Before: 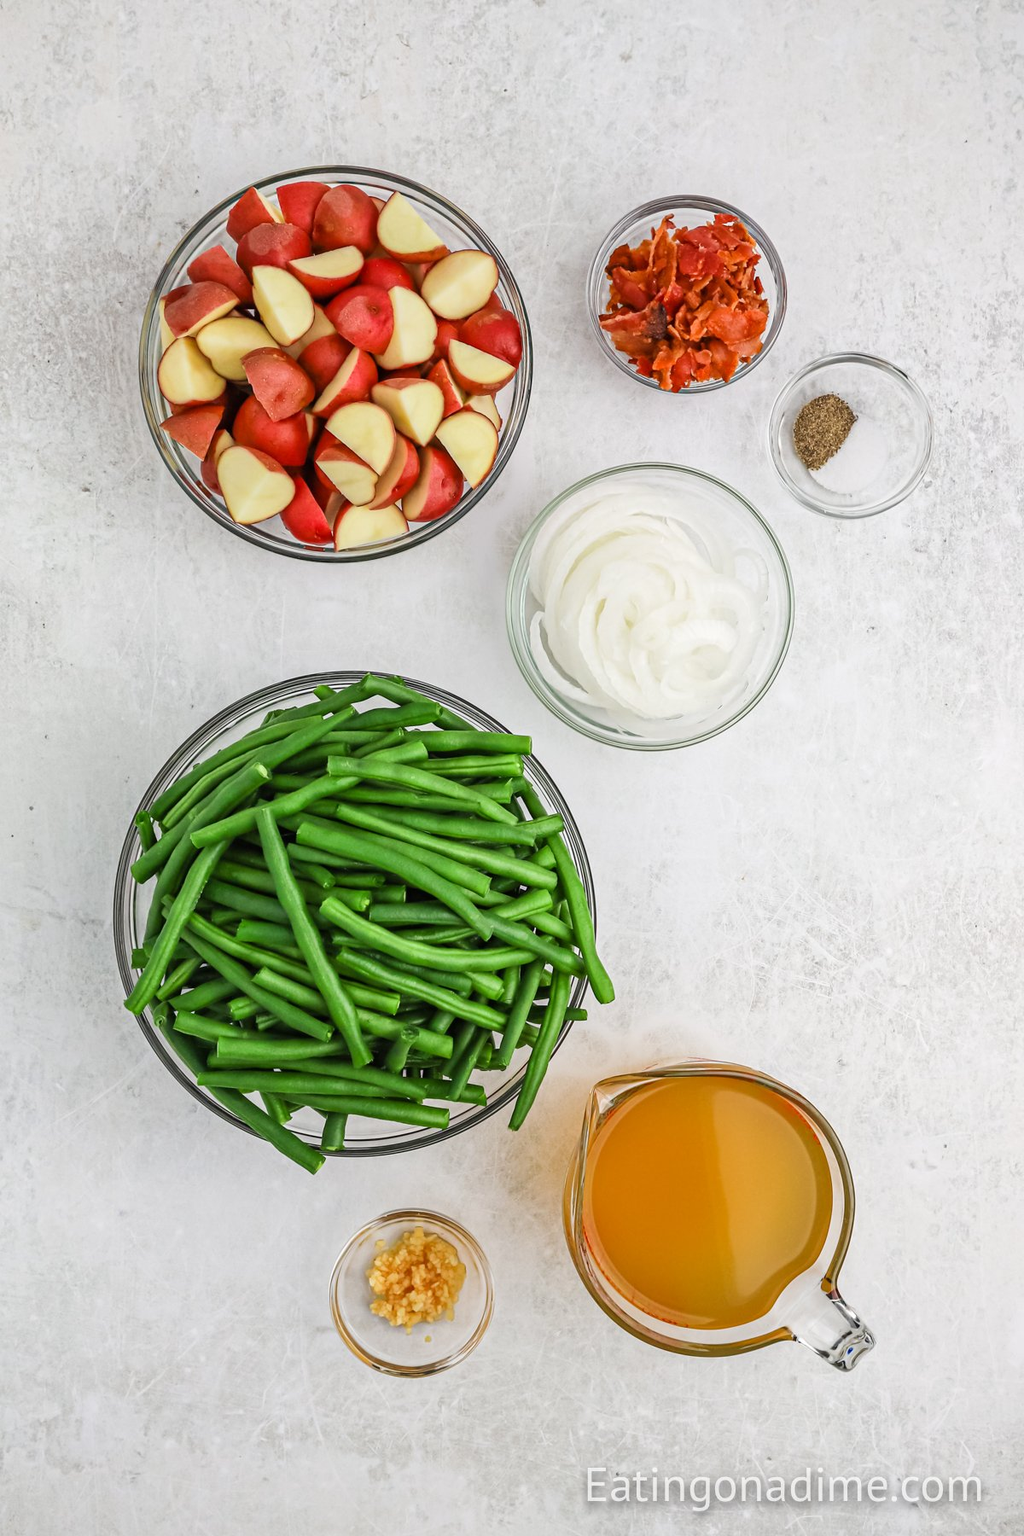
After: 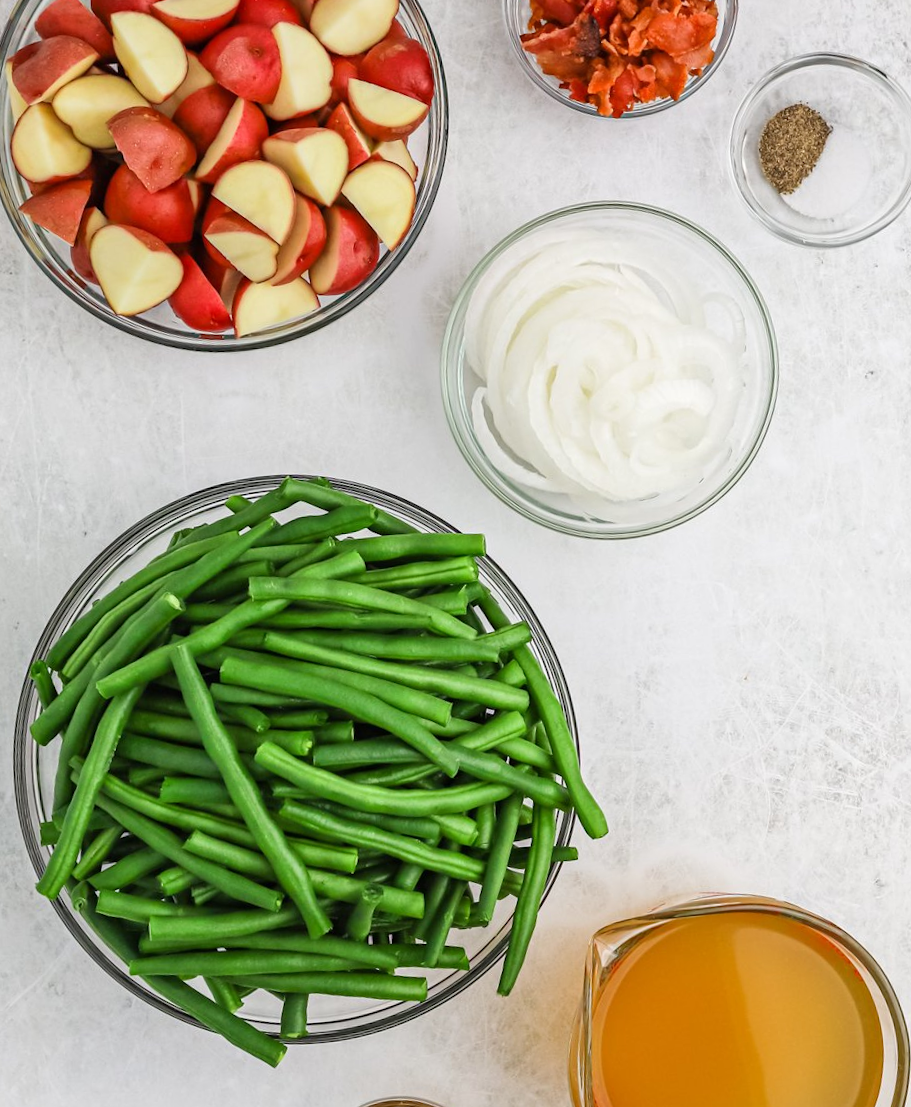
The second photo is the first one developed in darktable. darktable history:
crop and rotate: left 11.831%, top 11.346%, right 13.429%, bottom 13.899%
rotate and perspective: rotation -5°, crop left 0.05, crop right 0.952, crop top 0.11, crop bottom 0.89
